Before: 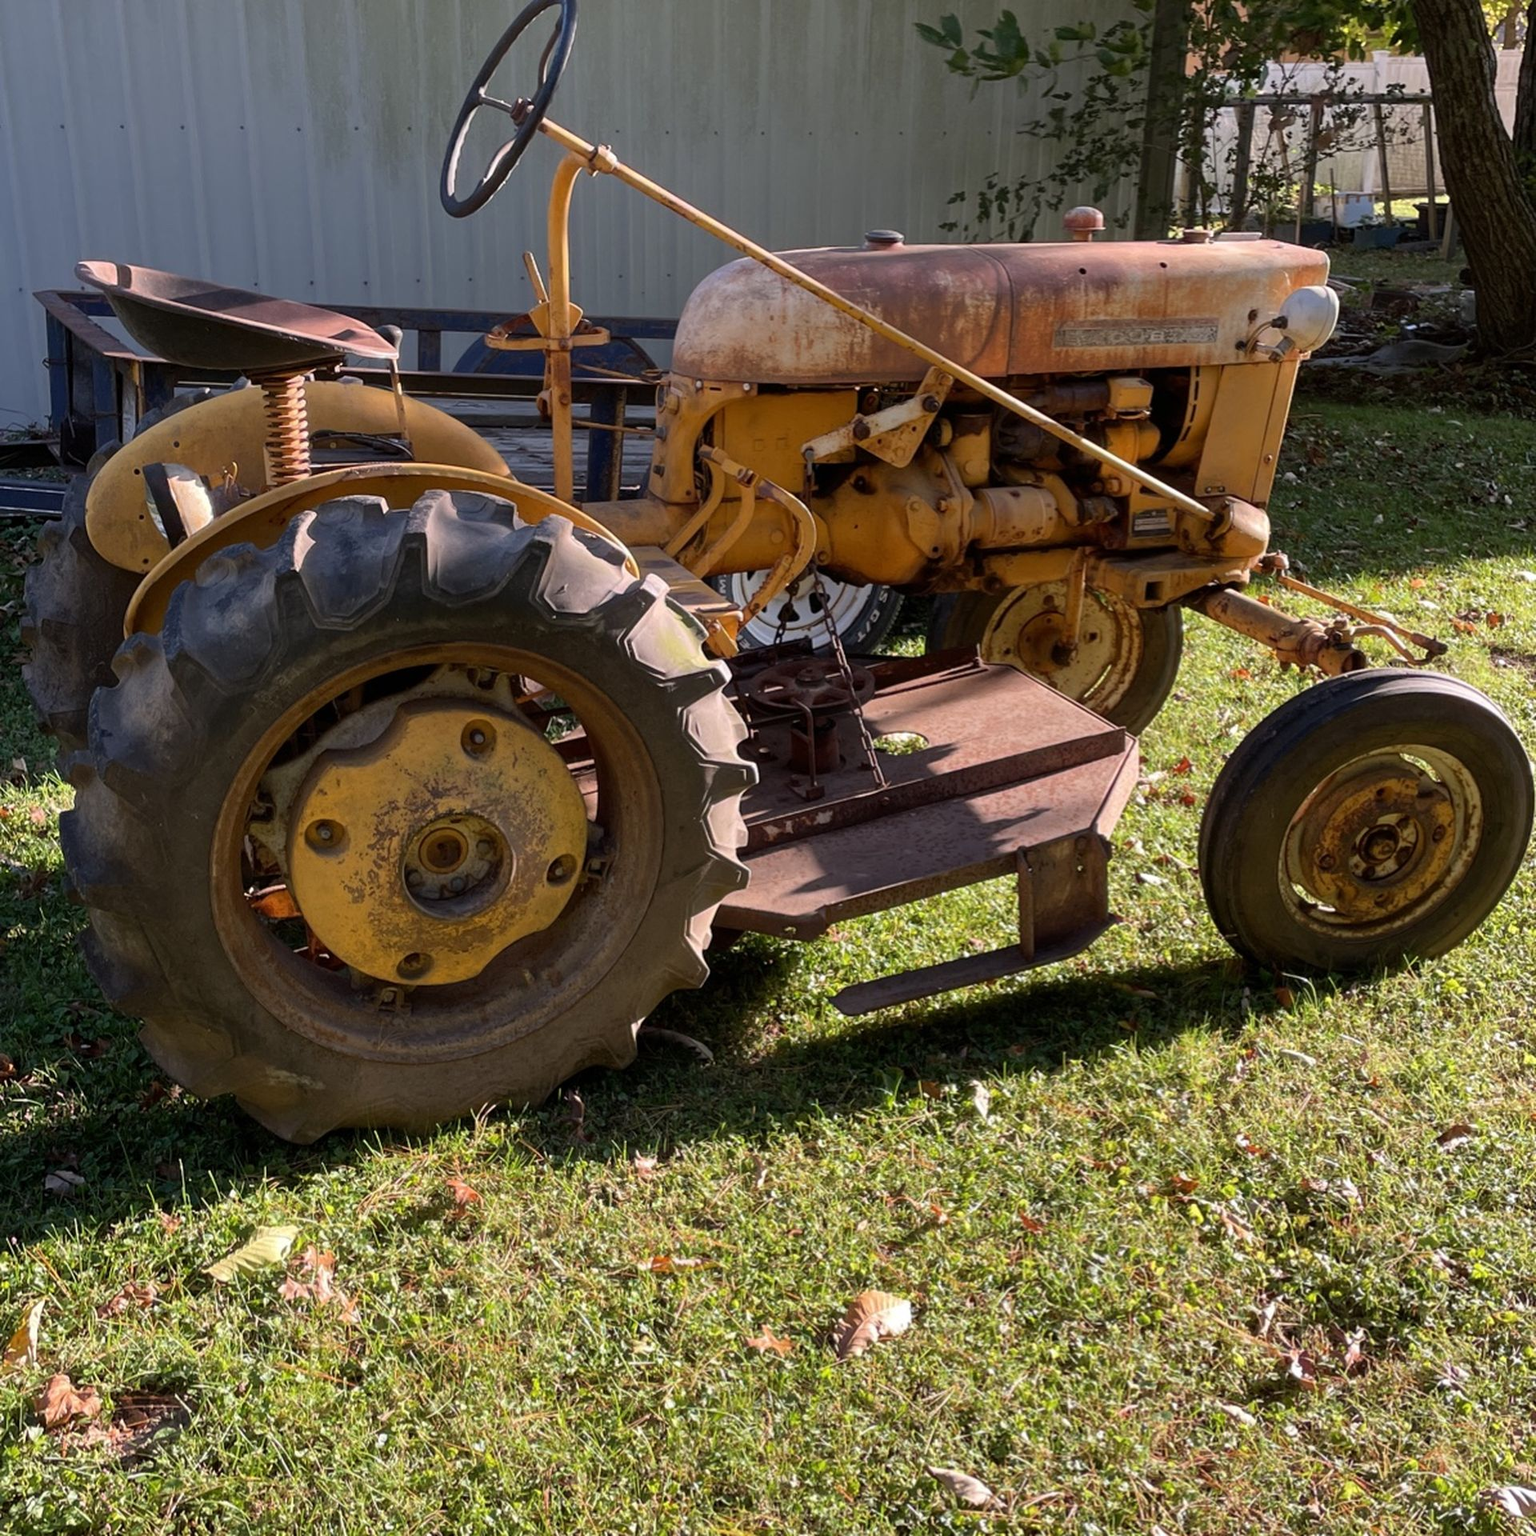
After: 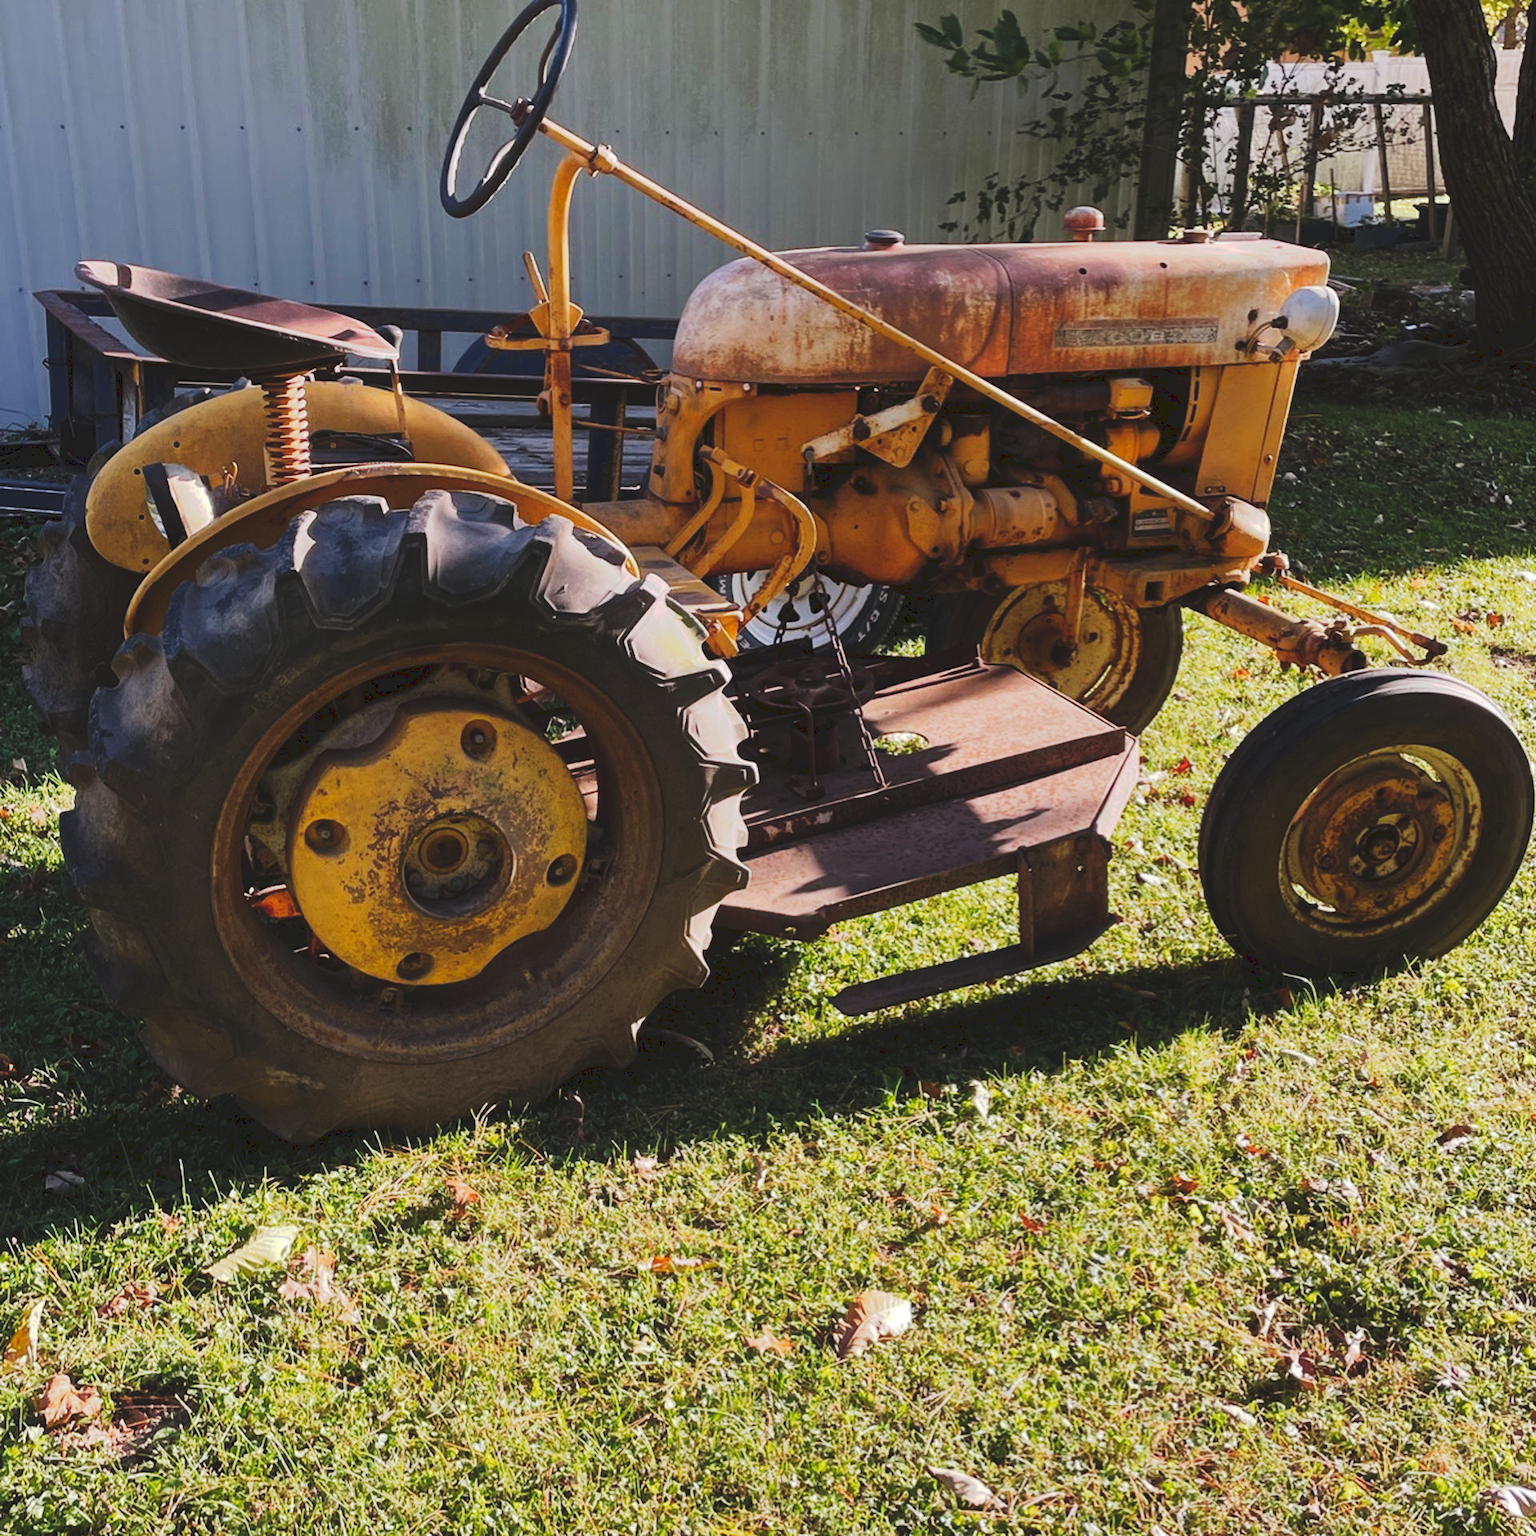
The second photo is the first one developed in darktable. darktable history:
tone curve: curves: ch0 [(0, 0) (0.003, 0.108) (0.011, 0.113) (0.025, 0.113) (0.044, 0.121) (0.069, 0.132) (0.1, 0.145) (0.136, 0.158) (0.177, 0.182) (0.224, 0.215) (0.277, 0.27) (0.335, 0.341) (0.399, 0.424) (0.468, 0.528) (0.543, 0.622) (0.623, 0.721) (0.709, 0.79) (0.801, 0.846) (0.898, 0.871) (1, 1)], preserve colors none
